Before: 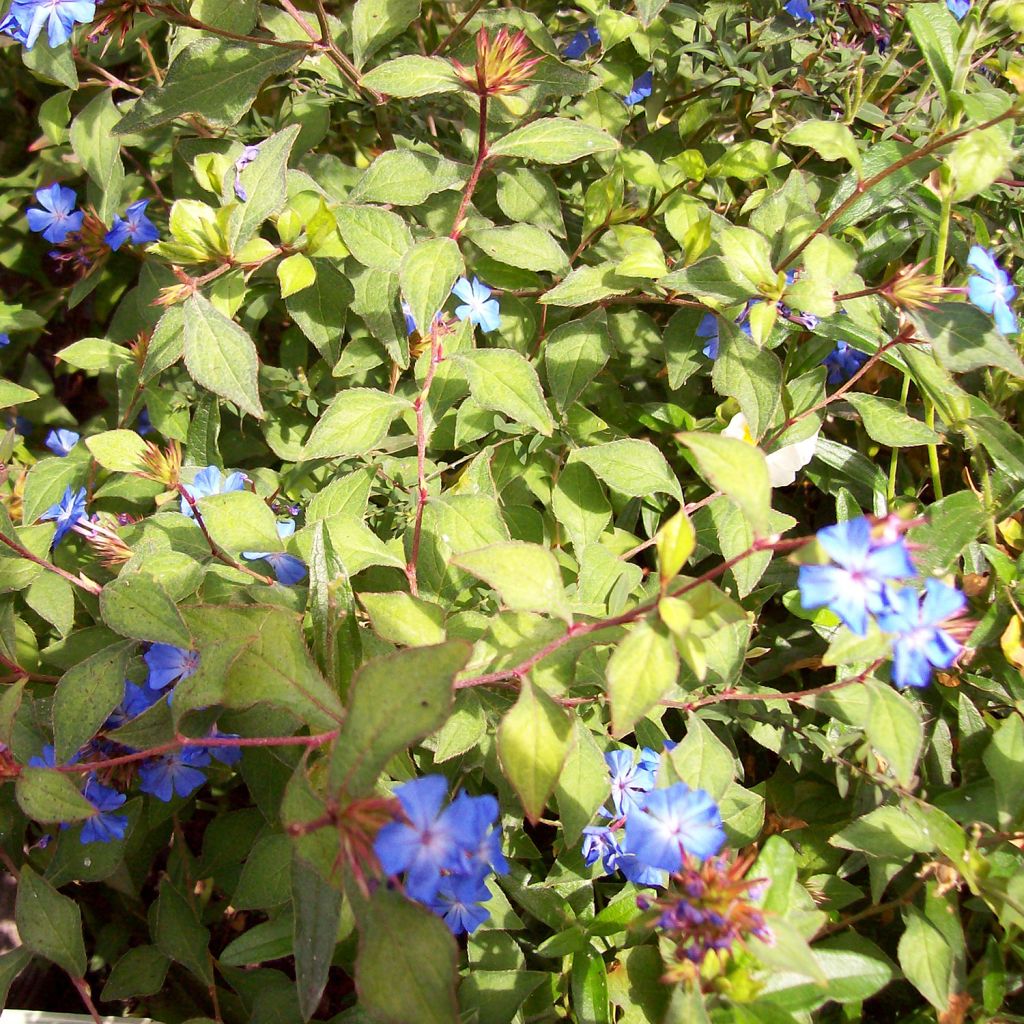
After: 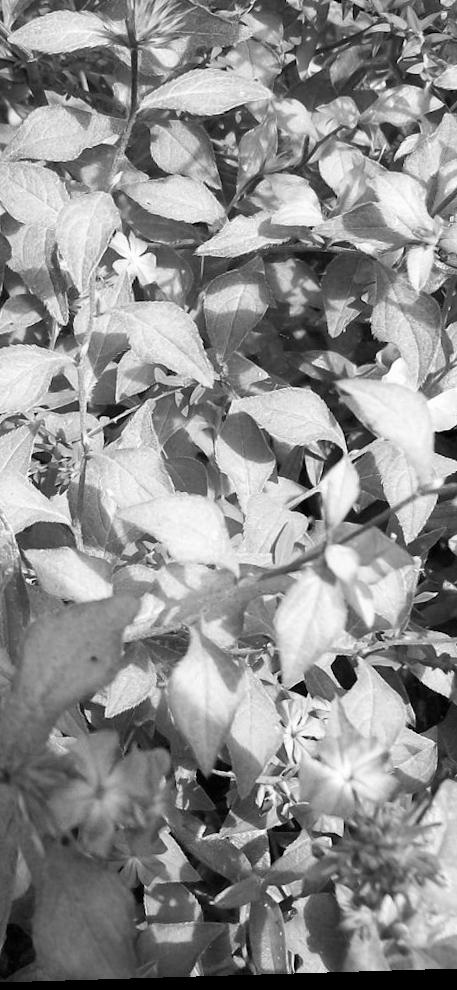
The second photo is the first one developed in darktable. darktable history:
rotate and perspective: rotation -1.75°, automatic cropping off
crop: left 33.452%, top 6.025%, right 23.155%
monochrome: on, module defaults
color correction: saturation 0.57
